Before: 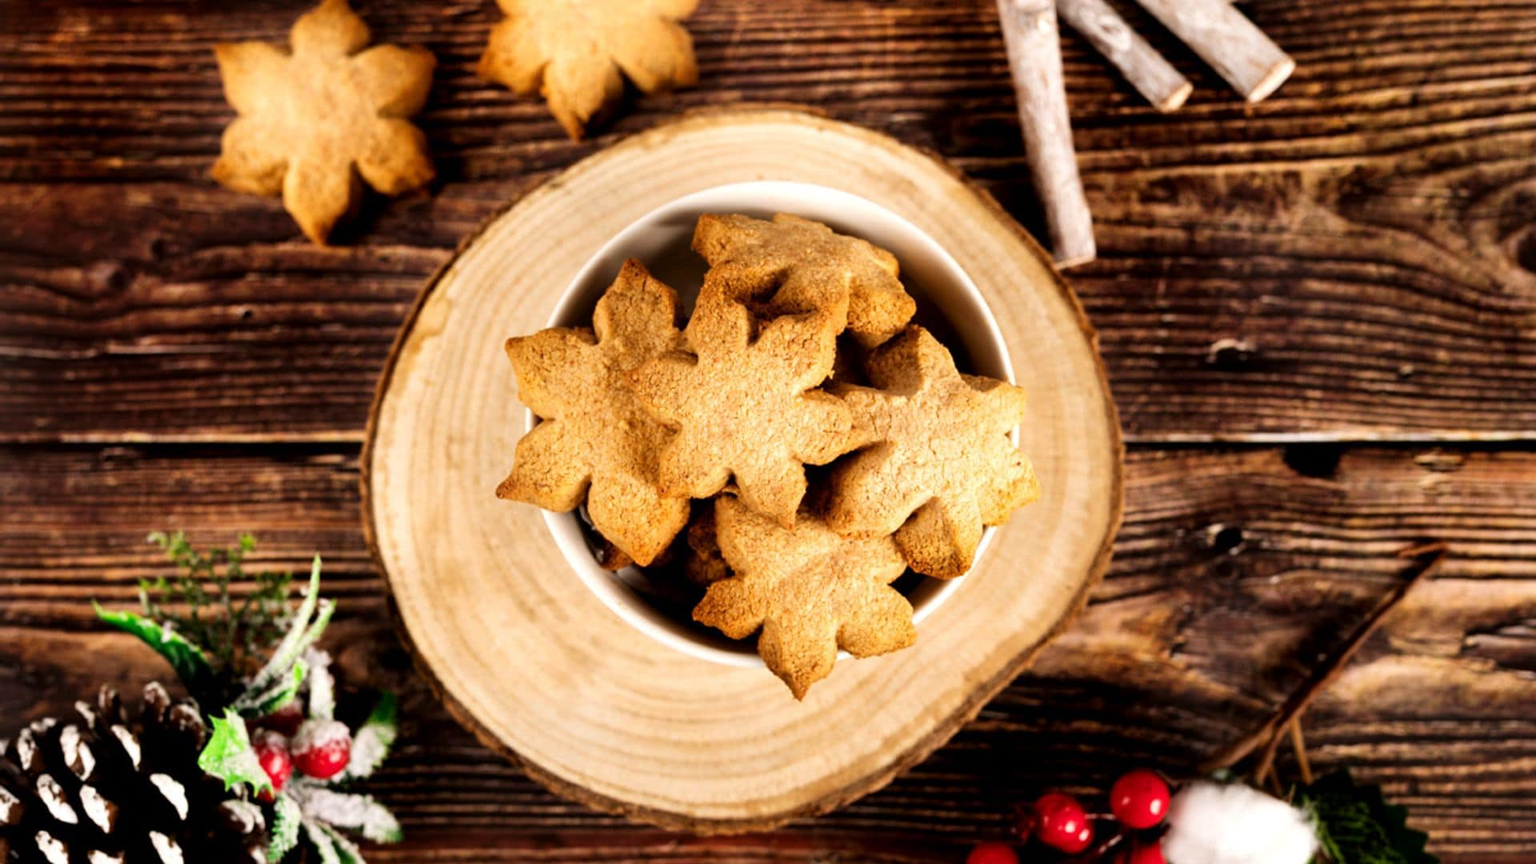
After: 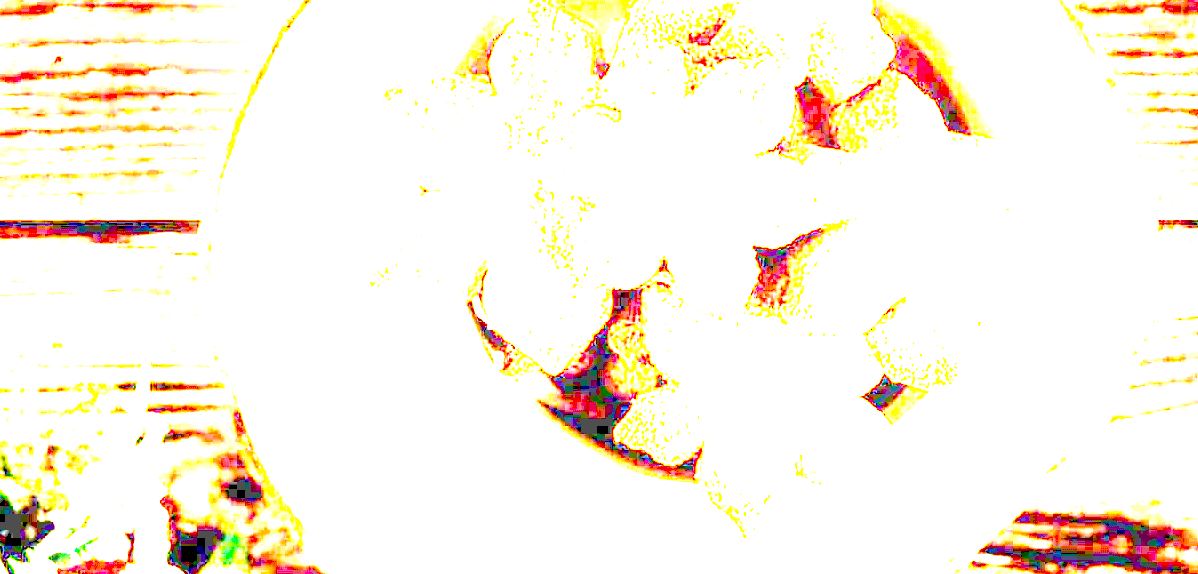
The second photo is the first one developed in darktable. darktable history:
exposure: exposure 7.98 EV, compensate exposure bias true, compensate highlight preservation false
crop: left 13.078%, top 31.007%, right 24.495%, bottom 15.764%
